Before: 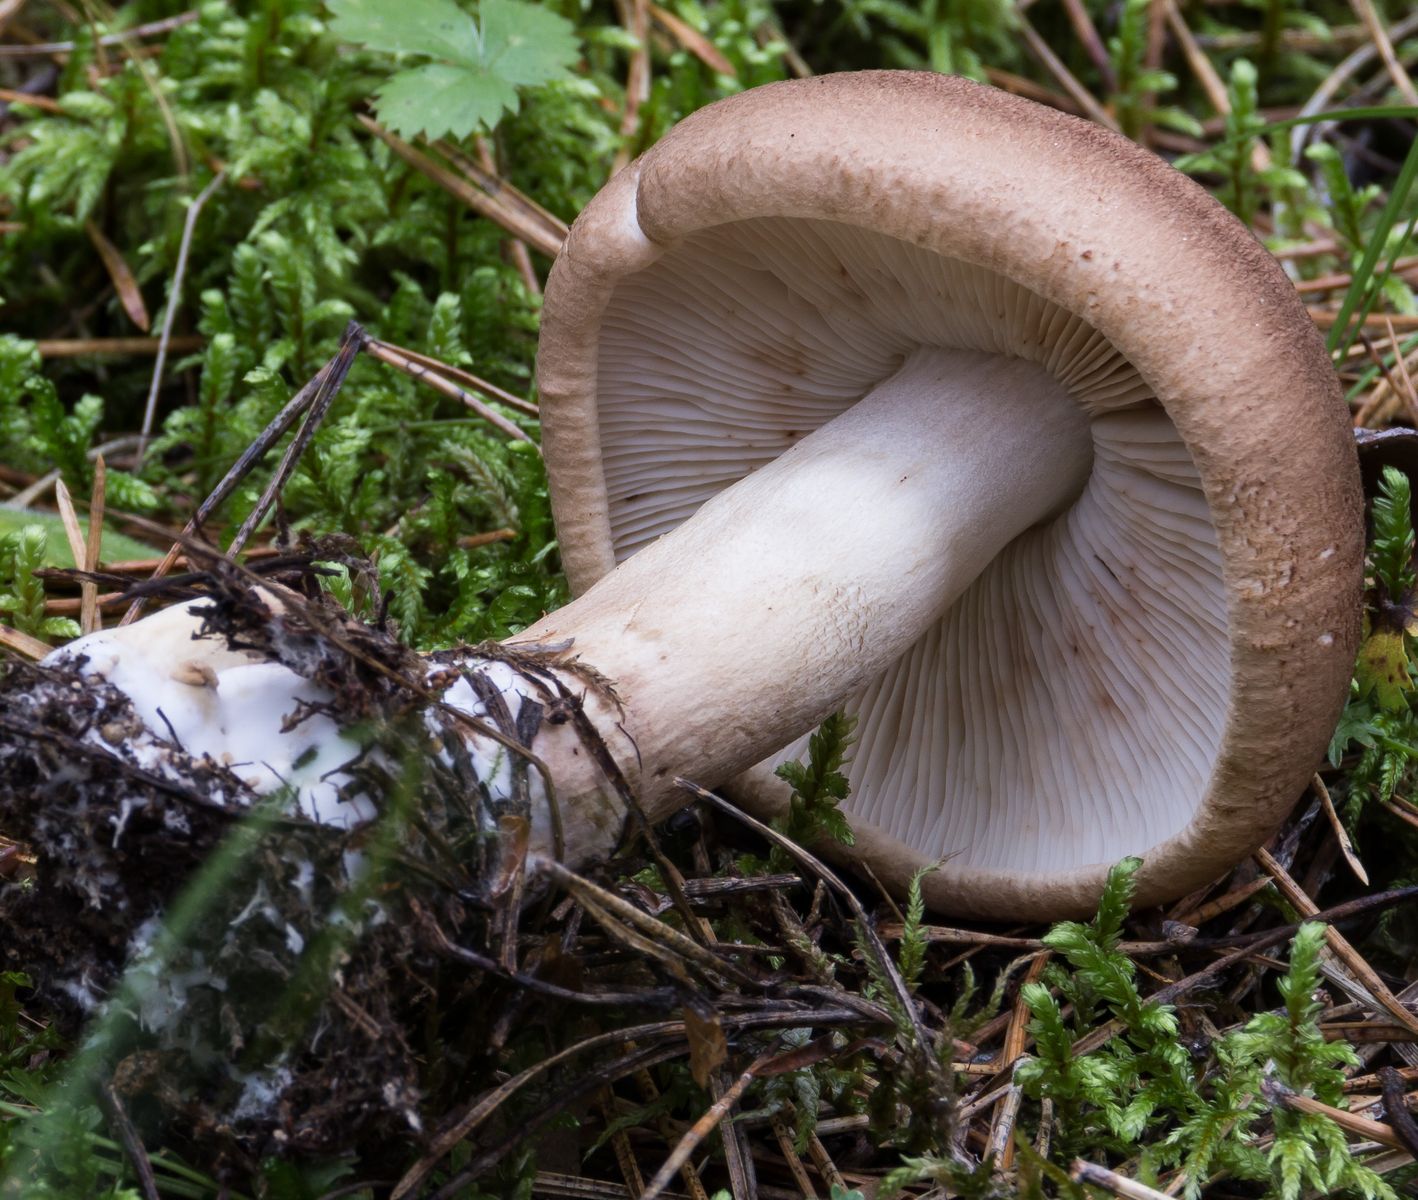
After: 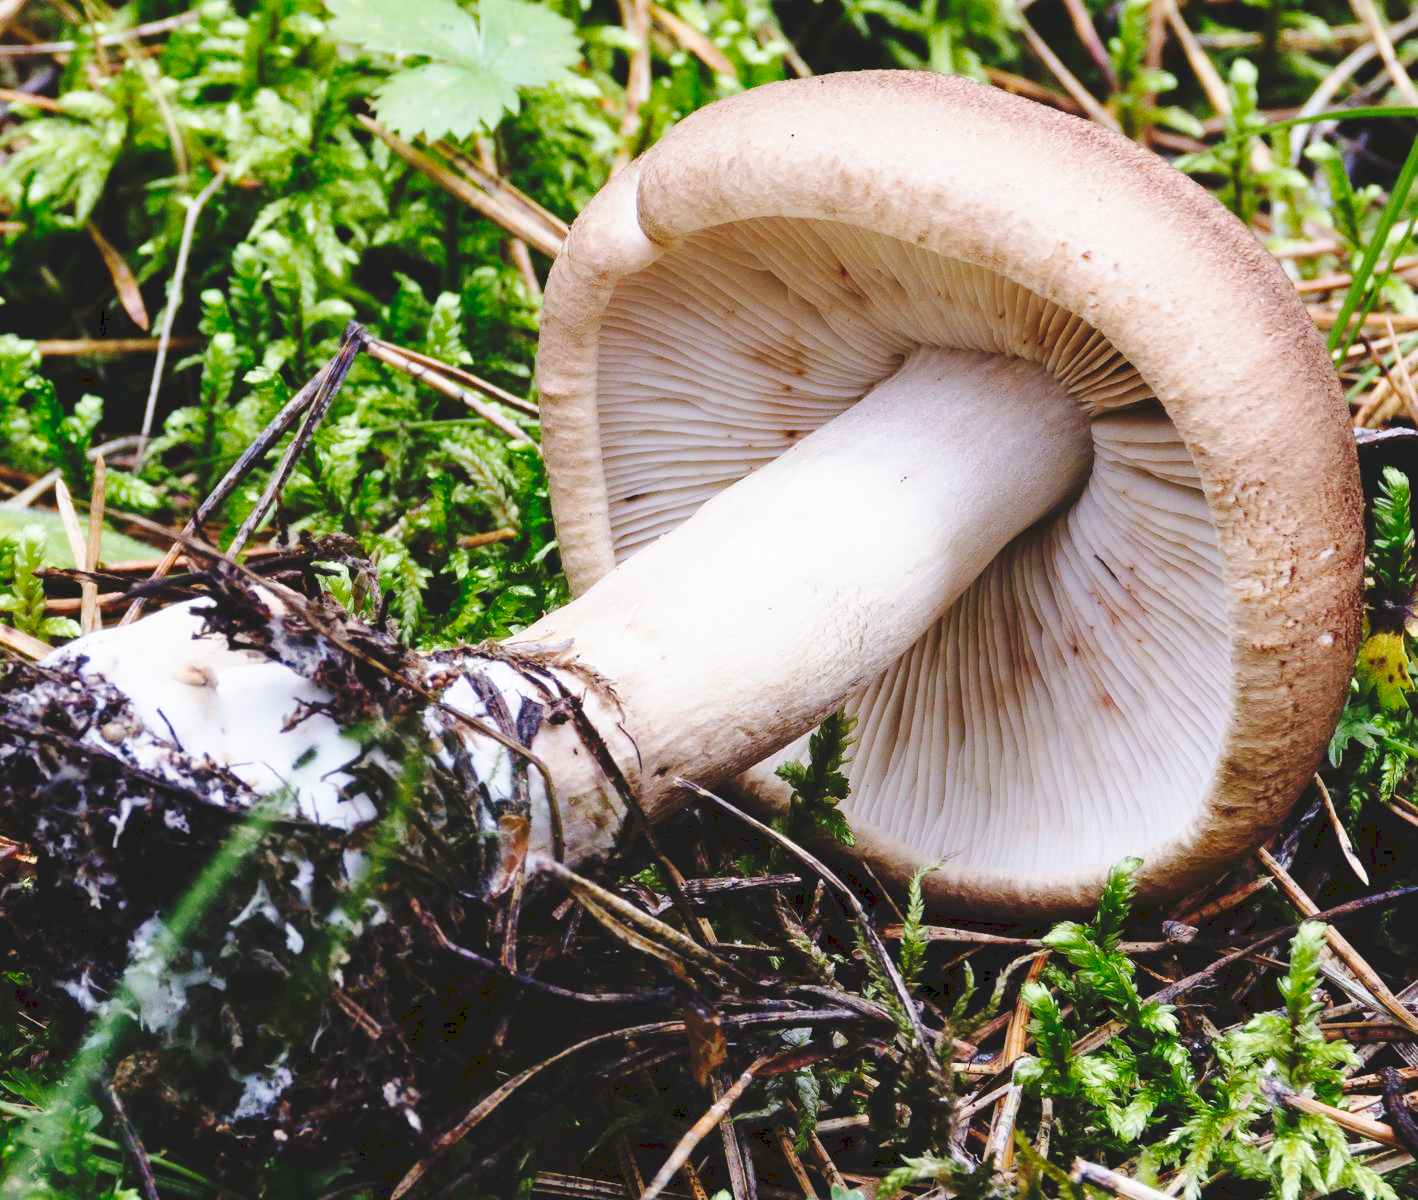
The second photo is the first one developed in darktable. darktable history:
base curve: curves: ch0 [(0, 0) (0.028, 0.03) (0.121, 0.232) (0.46, 0.748) (0.859, 0.968) (1, 1)], preserve colors none
tone curve: curves: ch0 [(0, 0) (0.003, 0.112) (0.011, 0.115) (0.025, 0.111) (0.044, 0.114) (0.069, 0.126) (0.1, 0.144) (0.136, 0.164) (0.177, 0.196) (0.224, 0.249) (0.277, 0.316) (0.335, 0.401) (0.399, 0.487) (0.468, 0.571) (0.543, 0.647) (0.623, 0.728) (0.709, 0.795) (0.801, 0.866) (0.898, 0.933) (1, 1)], preserve colors none
